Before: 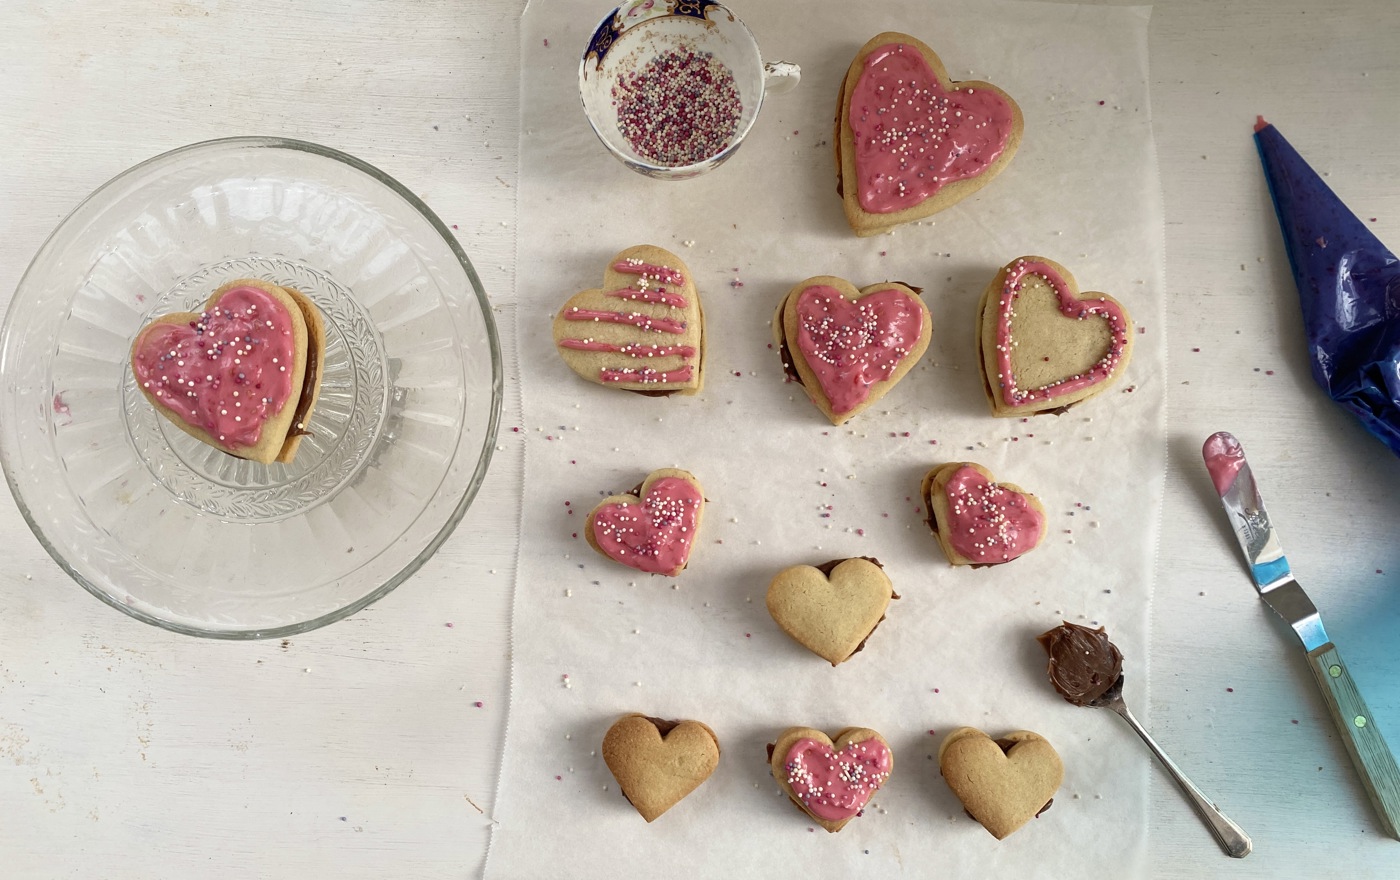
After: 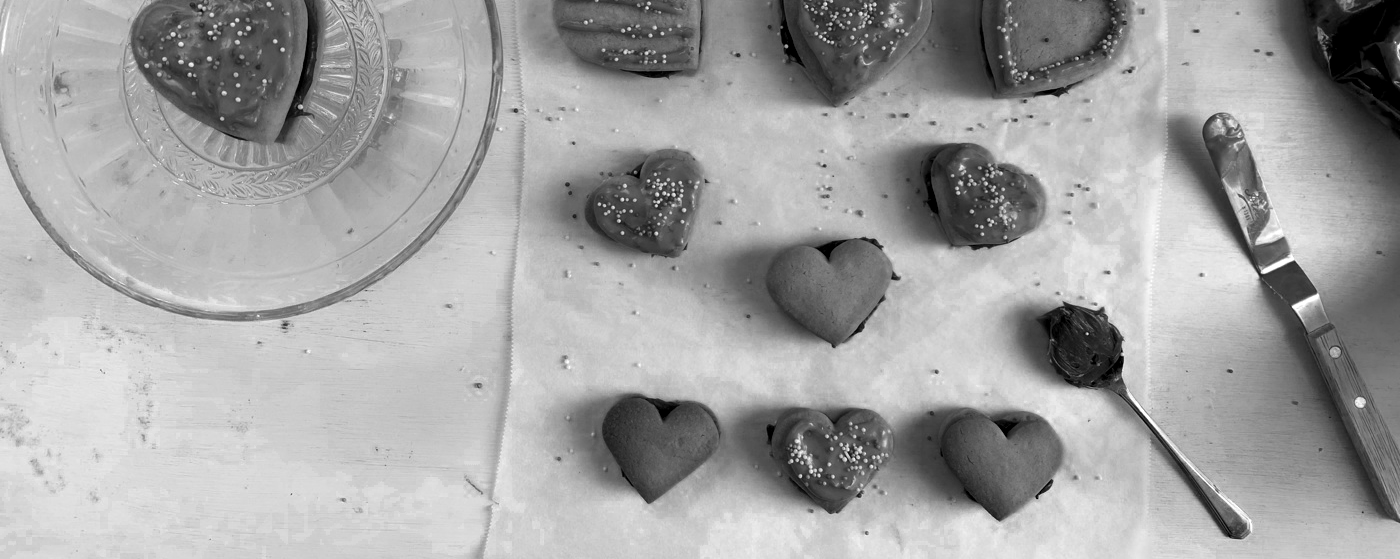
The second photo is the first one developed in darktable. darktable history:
crop and rotate: top 36.435%
contrast equalizer: y [[0.536, 0.565, 0.581, 0.516, 0.52, 0.491], [0.5 ×6], [0.5 ×6], [0 ×6], [0 ×6]]
color zones: curves: ch0 [(0.002, 0.429) (0.121, 0.212) (0.198, 0.113) (0.276, 0.344) (0.331, 0.541) (0.41, 0.56) (0.482, 0.289) (0.619, 0.227) (0.721, 0.18) (0.821, 0.435) (0.928, 0.555) (1, 0.587)]; ch1 [(0, 0) (0.143, 0) (0.286, 0) (0.429, 0) (0.571, 0) (0.714, 0) (0.857, 0)]
